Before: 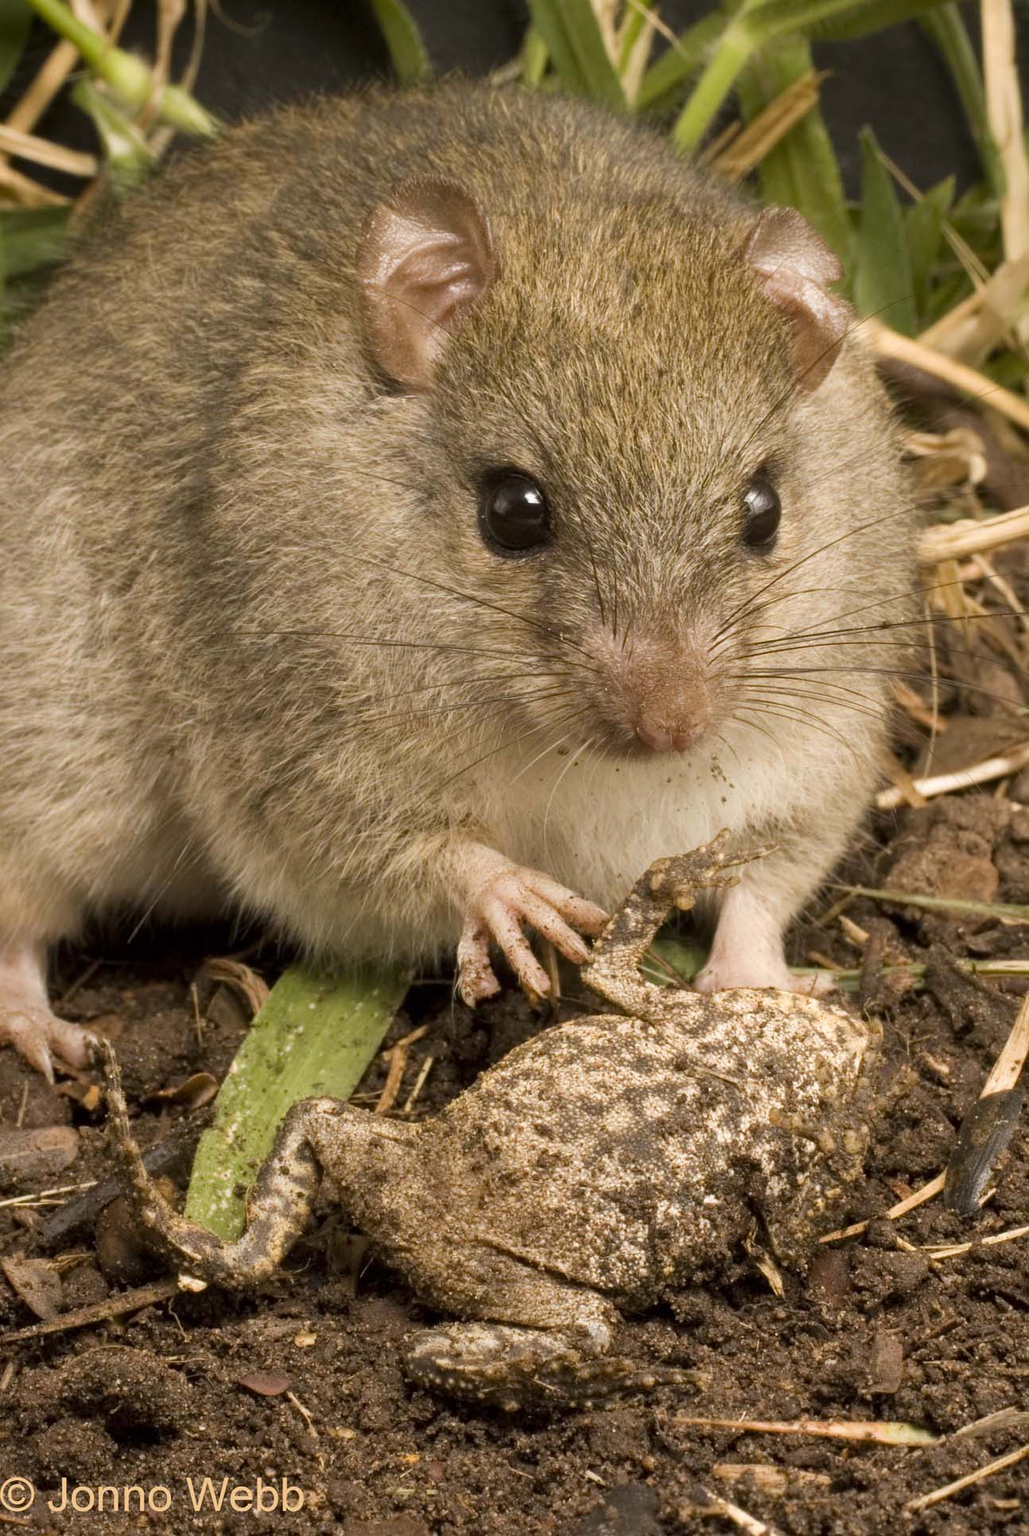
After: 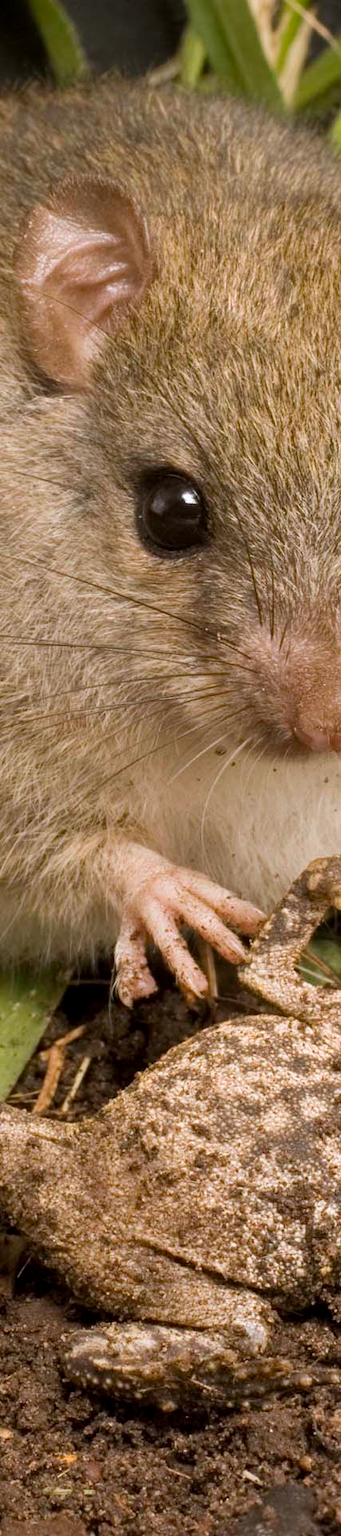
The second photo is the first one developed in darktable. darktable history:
crop: left 33.36%, right 33.36%
white balance: red 0.984, blue 1.059
